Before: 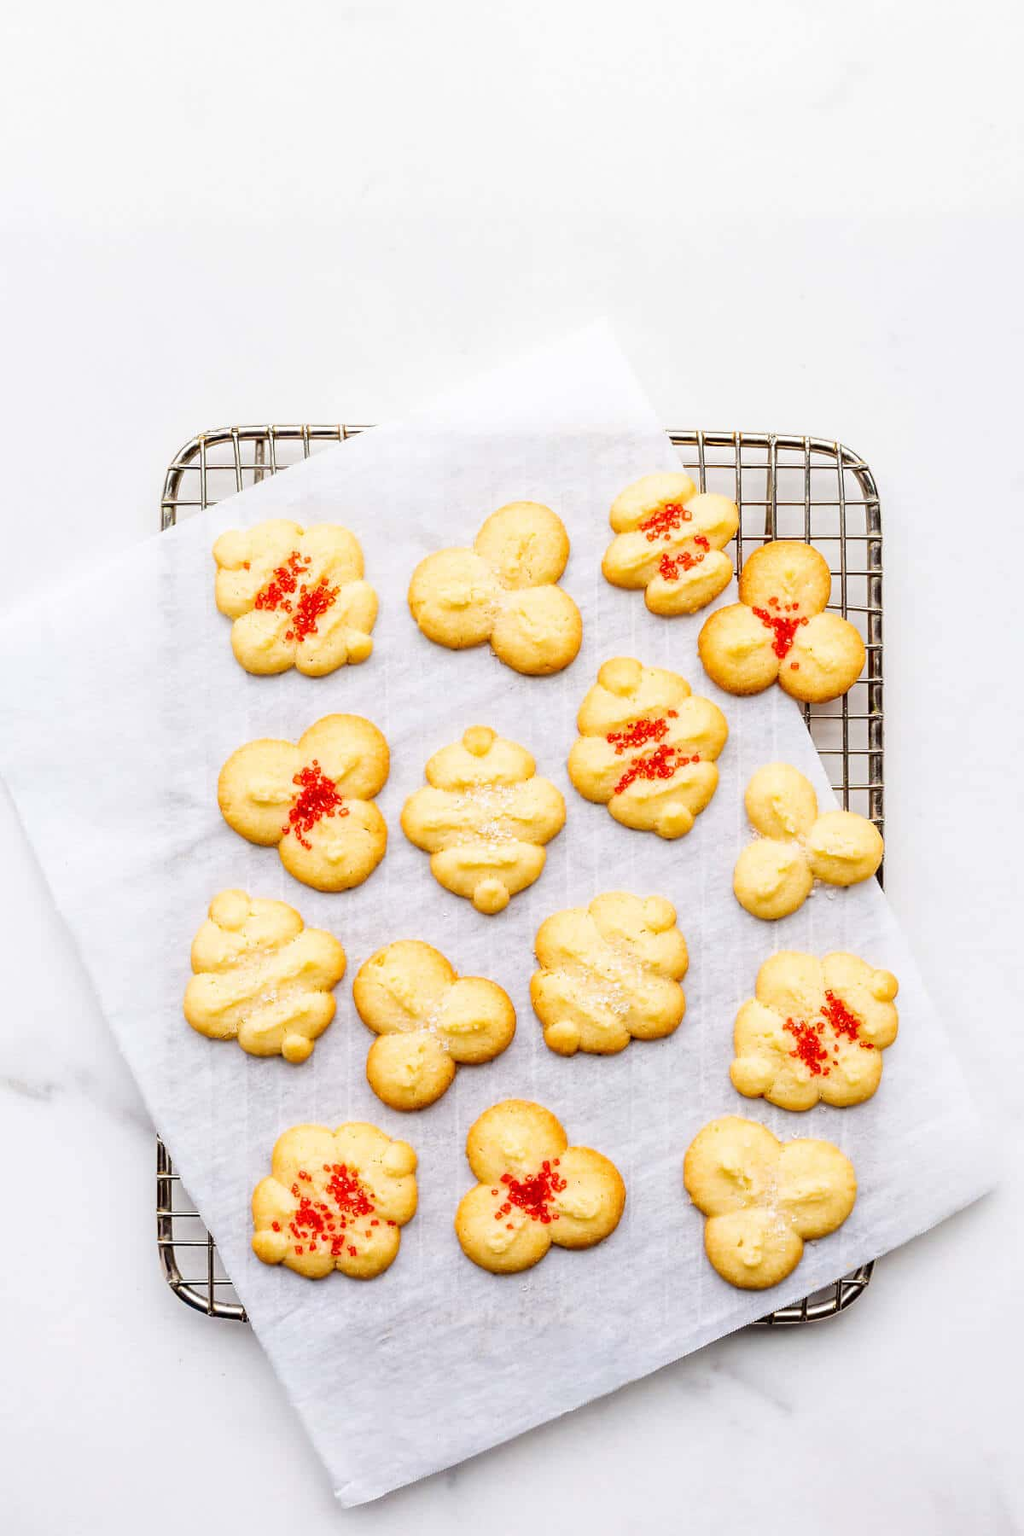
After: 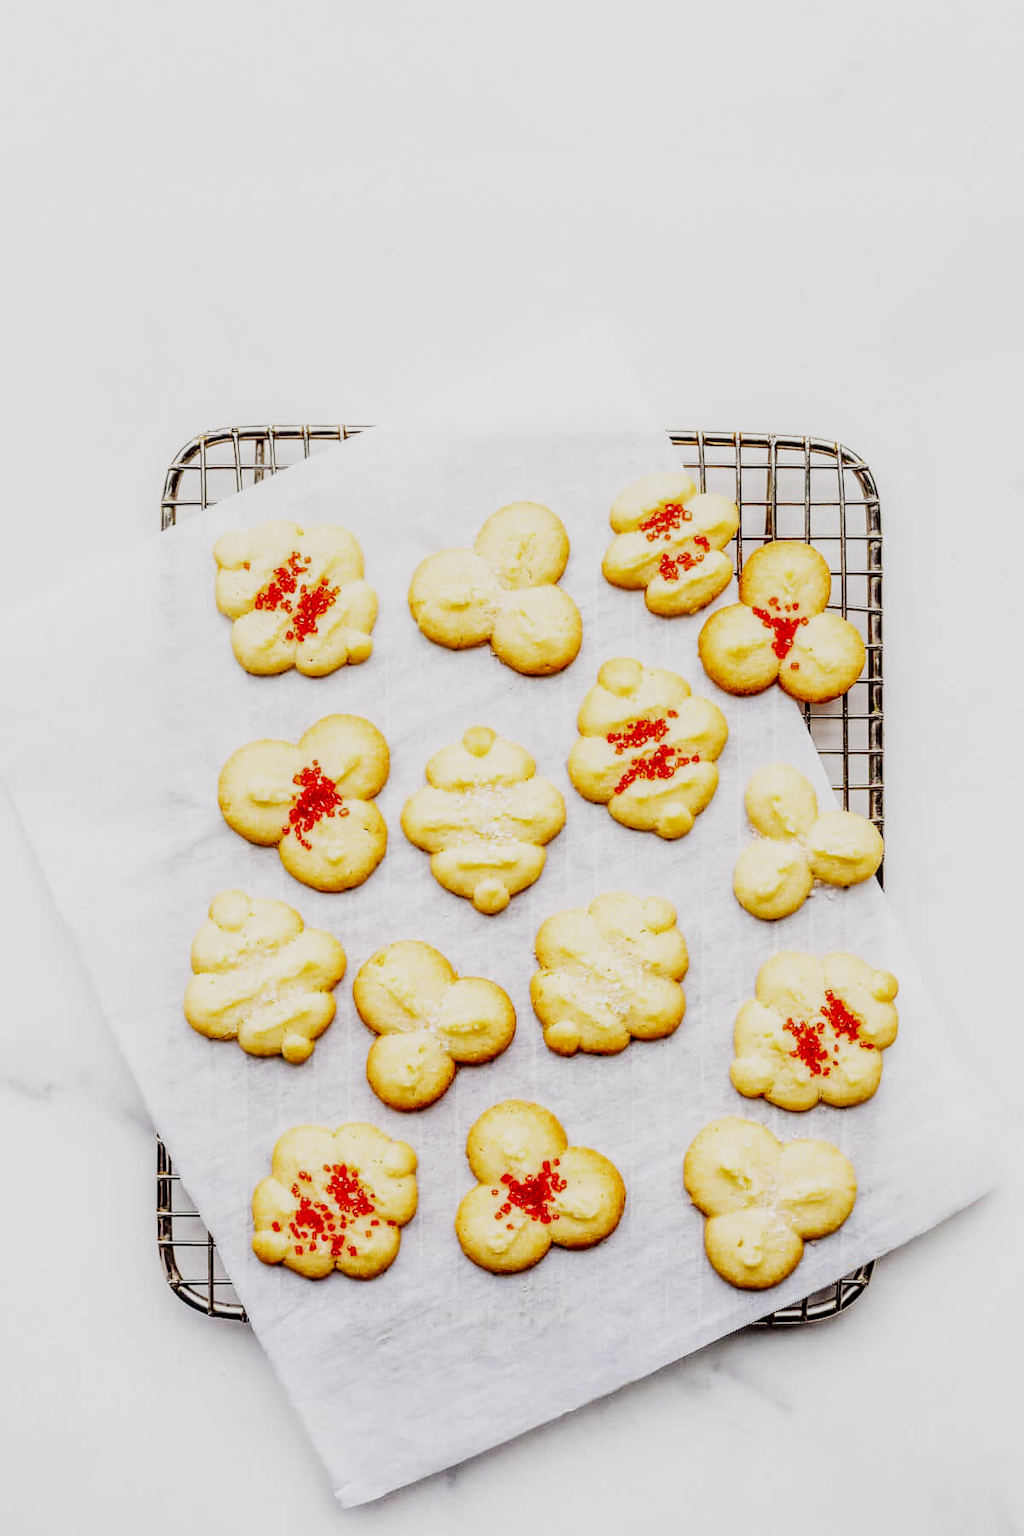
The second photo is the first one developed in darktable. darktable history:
sigmoid: contrast 1.69, skew -0.23, preserve hue 0%, red attenuation 0.1, red rotation 0.035, green attenuation 0.1, green rotation -0.017, blue attenuation 0.15, blue rotation -0.052, base primaries Rec2020
local contrast: highlights 61%, detail 143%, midtone range 0.428
